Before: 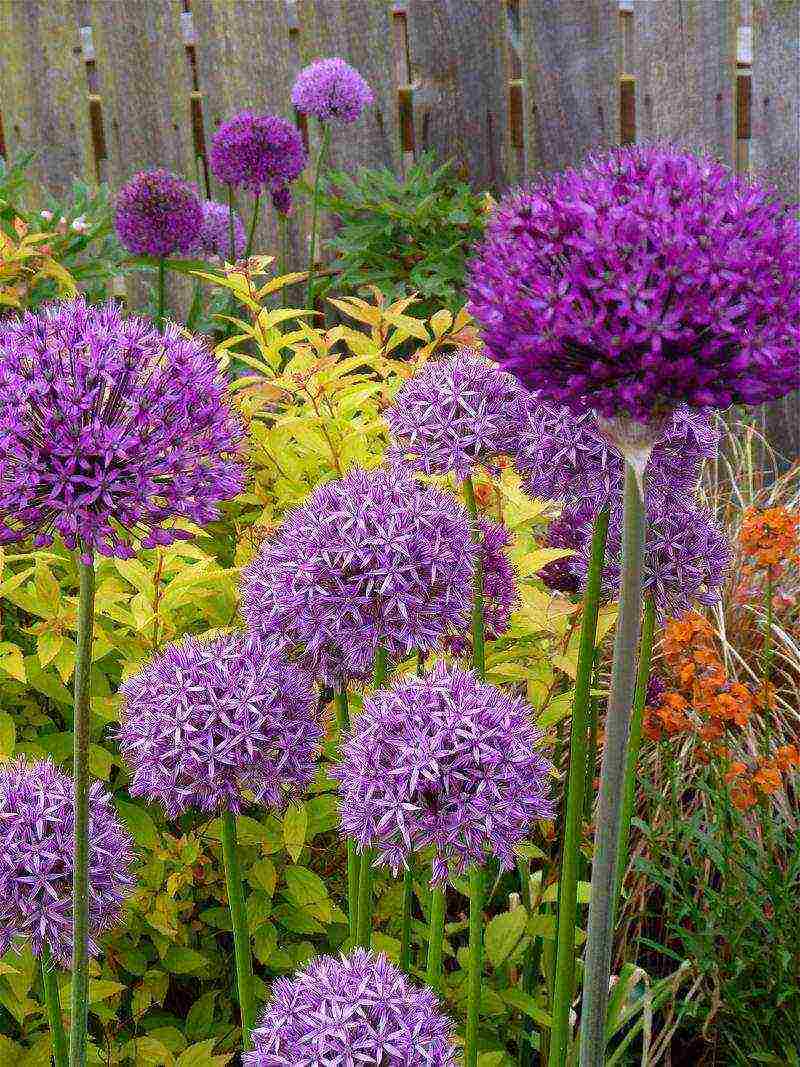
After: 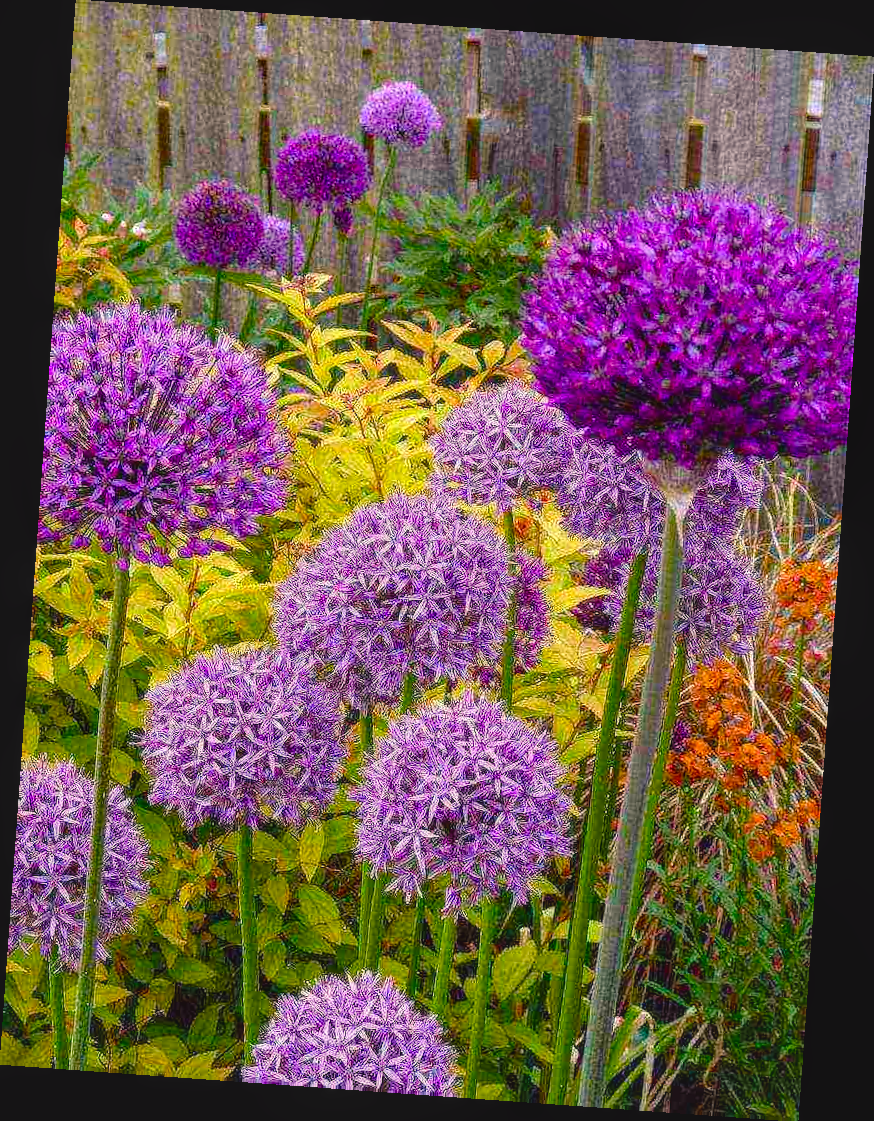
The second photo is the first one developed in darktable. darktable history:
rotate and perspective: rotation 4.1°, automatic cropping off
color balance rgb: shadows lift › chroma 2%, shadows lift › hue 247.2°, power › chroma 0.3%, power › hue 25.2°, highlights gain › chroma 3%, highlights gain › hue 60°, global offset › luminance 0.75%, perceptual saturation grading › global saturation 20%, perceptual saturation grading › highlights -20%, perceptual saturation grading › shadows 30%, global vibrance 20%
white balance: red 0.982, blue 1.018
local contrast: on, module defaults
